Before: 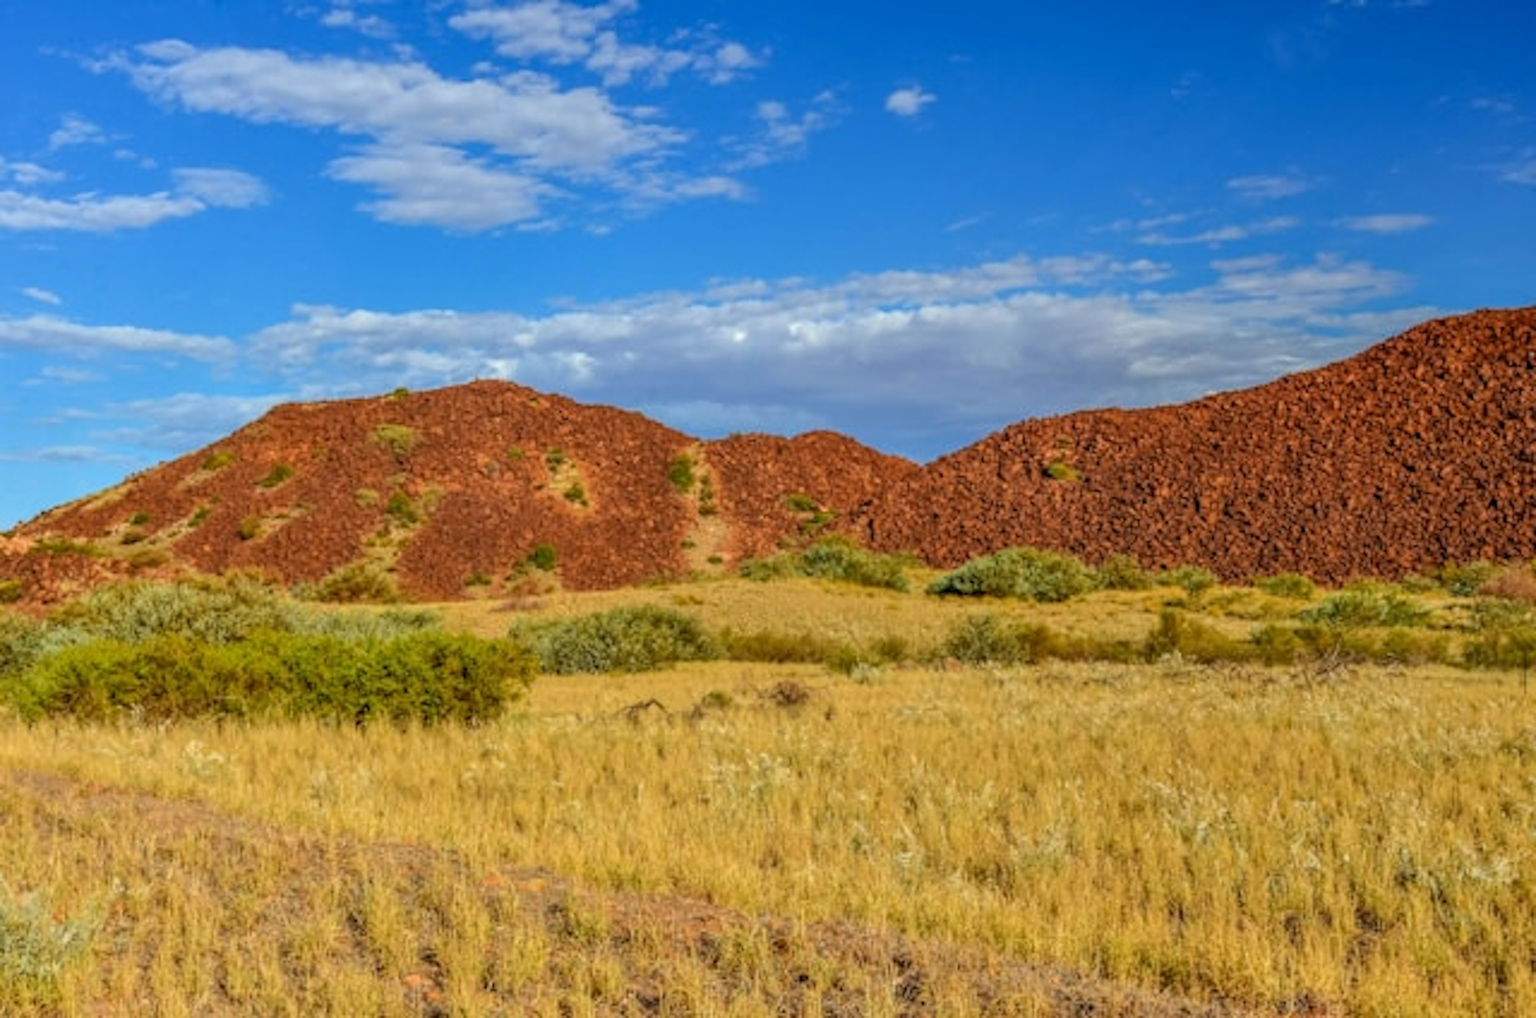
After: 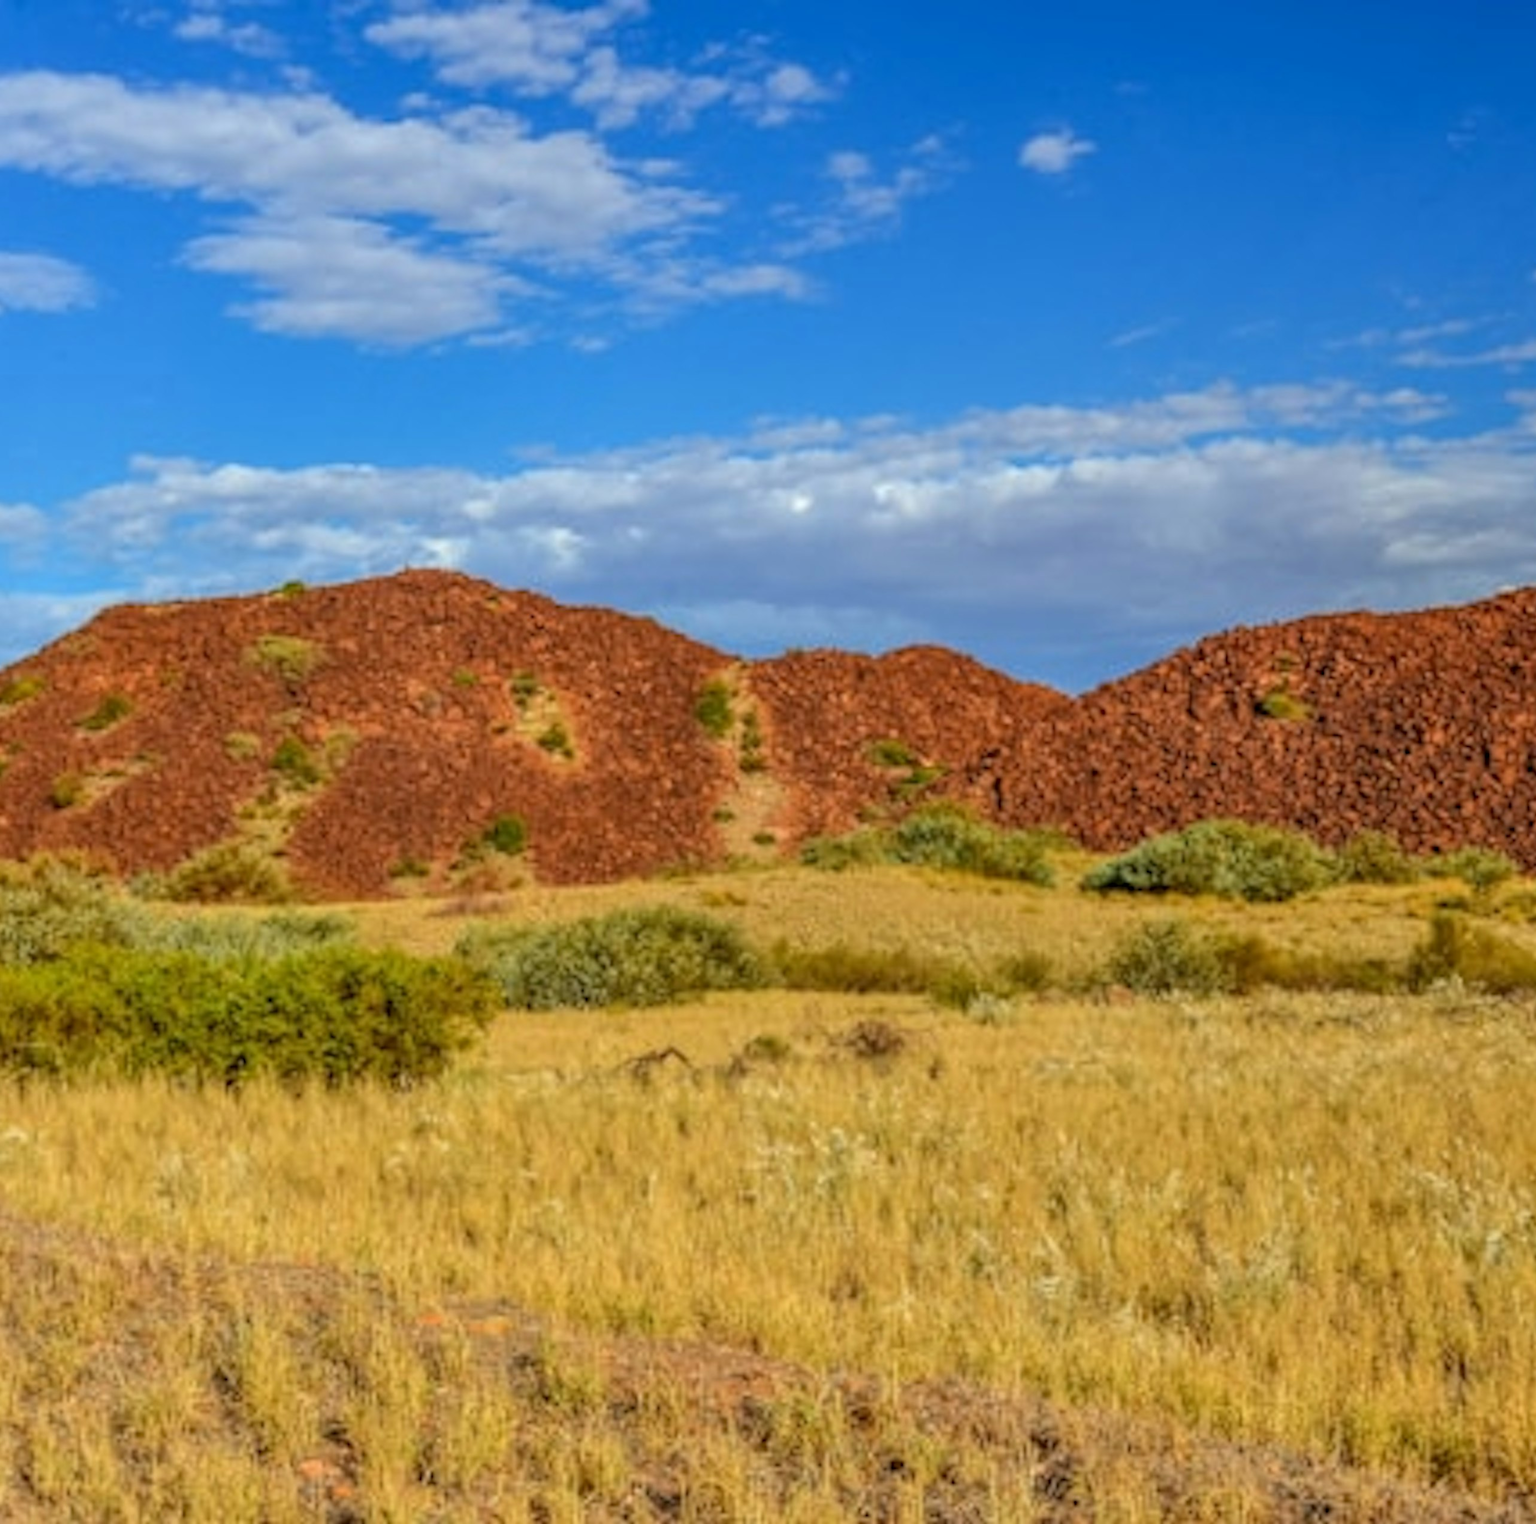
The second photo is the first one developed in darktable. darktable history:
crop and rotate: left 13.38%, right 19.871%
